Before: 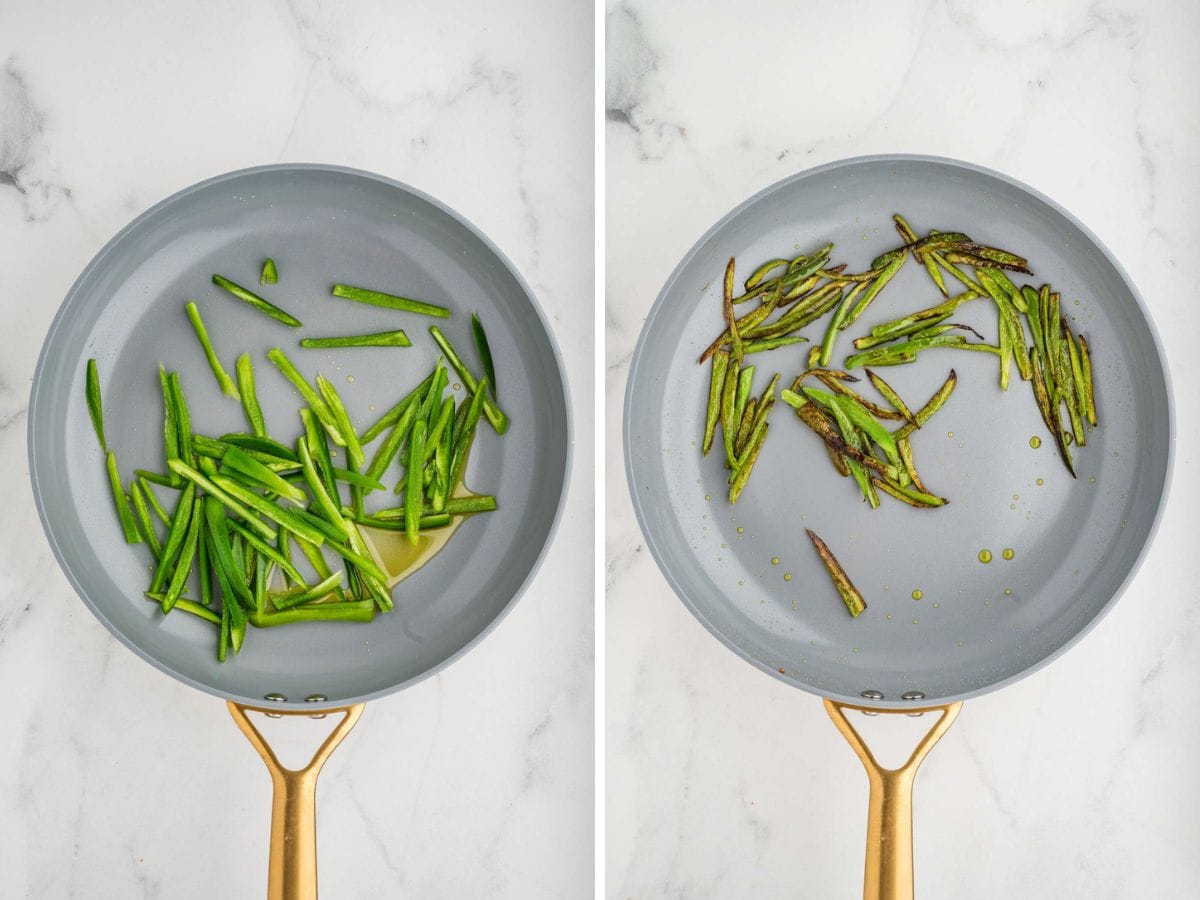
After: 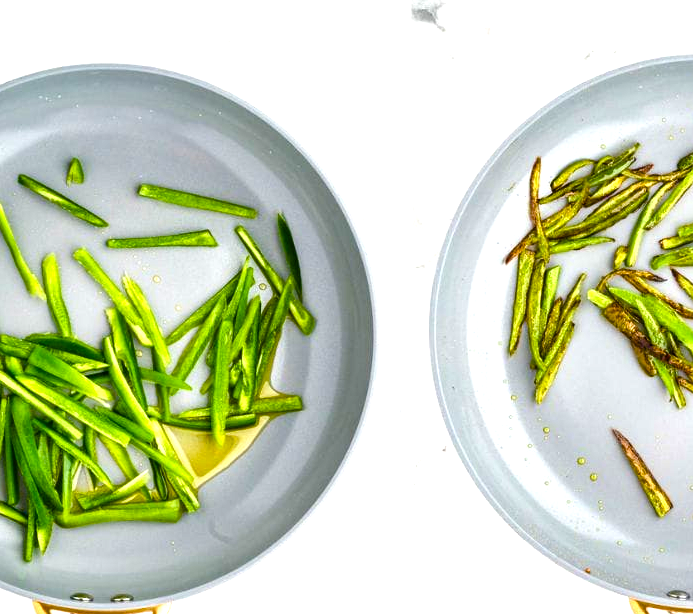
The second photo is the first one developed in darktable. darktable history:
color balance rgb: linear chroma grading › shadows -2.2%, linear chroma grading › highlights -15%, linear chroma grading › global chroma -10%, linear chroma grading › mid-tones -10%, perceptual saturation grading › global saturation 45%, perceptual saturation grading › highlights -50%, perceptual saturation grading › shadows 30%, perceptual brilliance grading › global brilliance 18%, global vibrance 45%
tone equalizer: -8 EV -0.417 EV, -7 EV -0.389 EV, -6 EV -0.333 EV, -5 EV -0.222 EV, -3 EV 0.222 EV, -2 EV 0.333 EV, -1 EV 0.389 EV, +0 EV 0.417 EV, edges refinement/feathering 500, mask exposure compensation -1.57 EV, preserve details no
crop: left 16.202%, top 11.208%, right 26.045%, bottom 20.557%
